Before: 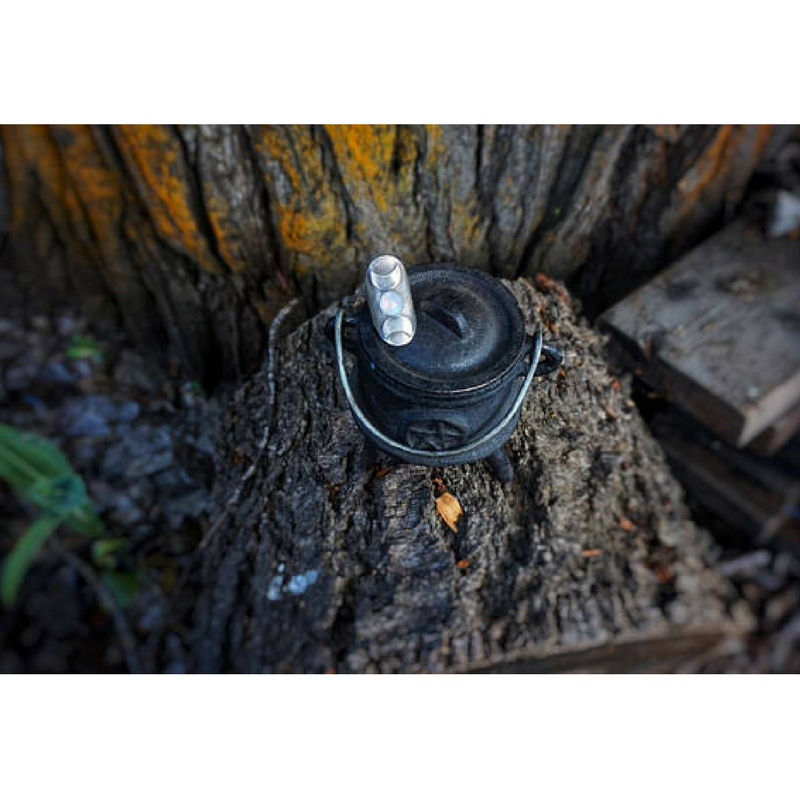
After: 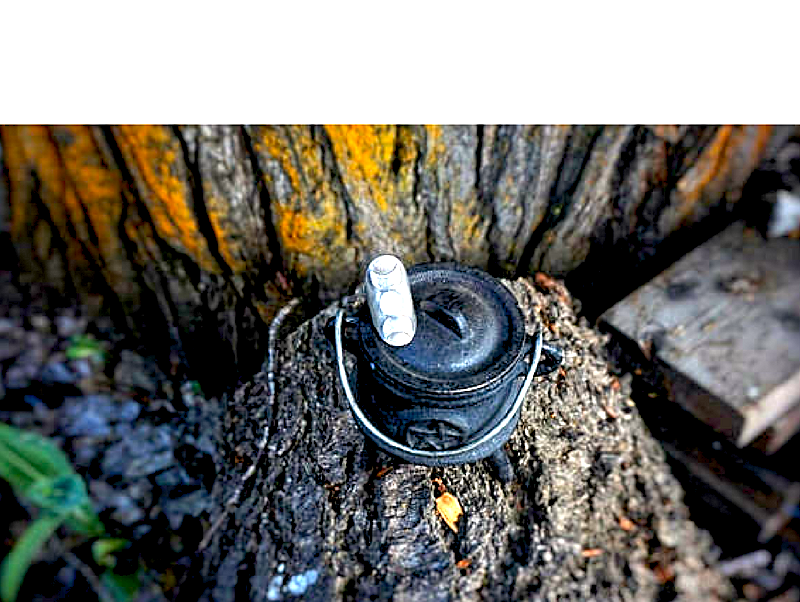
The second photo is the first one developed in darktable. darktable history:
sharpen: on, module defaults
crop: bottom 24.717%
color correction: highlights a* 0.799, highlights b* 2.85, saturation 1.07
exposure: black level correction 0.009, exposure 1.422 EV, compensate highlight preservation false
levels: levels [0, 0.492, 0.984]
